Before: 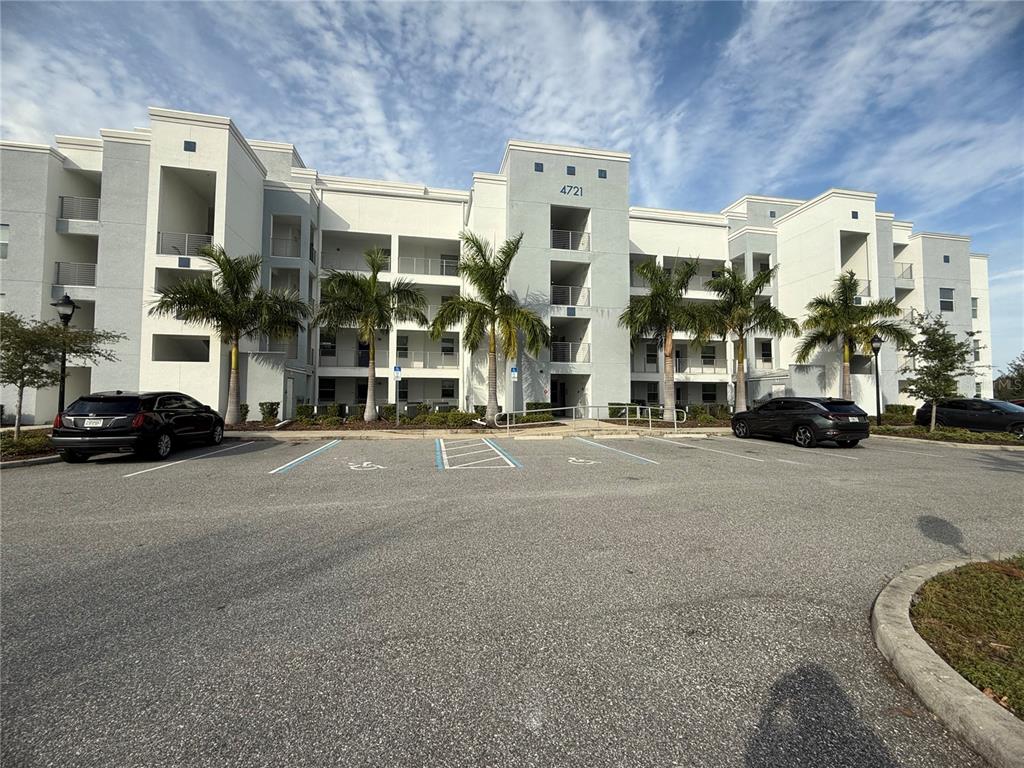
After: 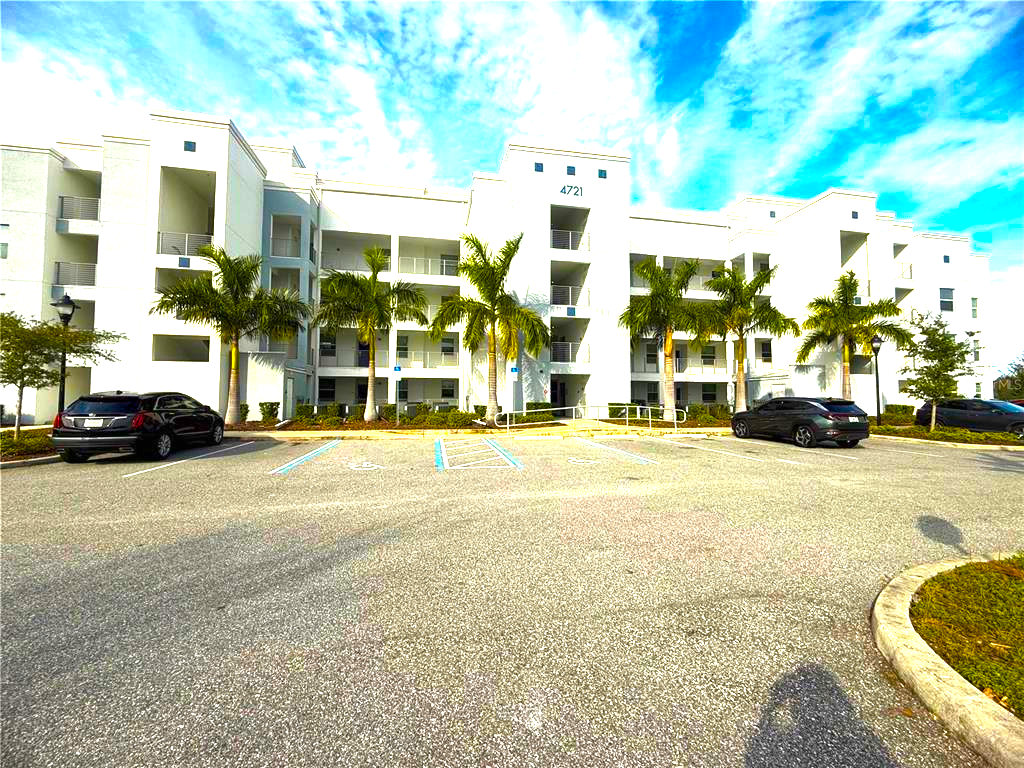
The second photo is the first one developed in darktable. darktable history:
color balance rgb: linear chroma grading › shadows -40%, linear chroma grading › highlights 40%, linear chroma grading › global chroma 45%, linear chroma grading › mid-tones -30%, perceptual saturation grading › global saturation 55%, perceptual saturation grading › highlights -50%, perceptual saturation grading › mid-tones 40%, perceptual saturation grading › shadows 30%, perceptual brilliance grading › global brilliance 20%, perceptual brilliance grading › shadows -40%, global vibrance 35%
tone equalizer: -8 EV 0.25 EV, -7 EV 0.417 EV, -6 EV 0.417 EV, -5 EV 0.25 EV, -3 EV -0.25 EV, -2 EV -0.417 EV, -1 EV -0.417 EV, +0 EV -0.25 EV, edges refinement/feathering 500, mask exposure compensation -1.57 EV, preserve details guided filter
exposure: black level correction 0, exposure 1.2 EV, compensate highlight preservation false
